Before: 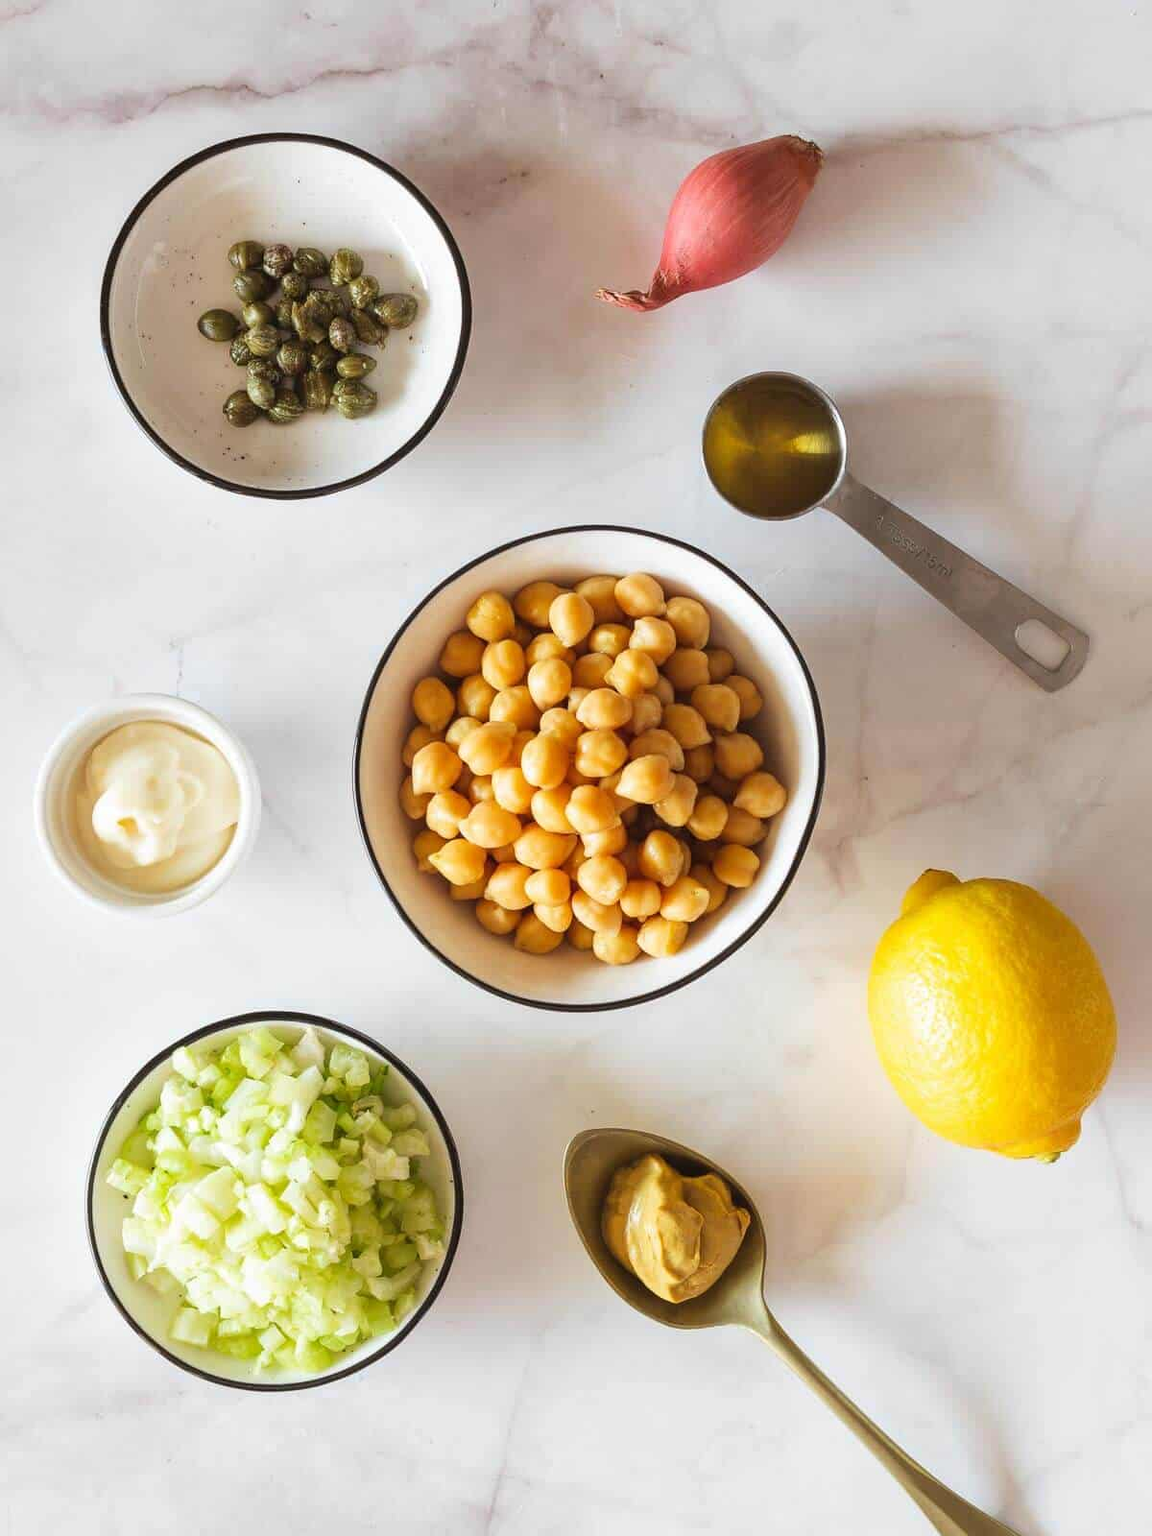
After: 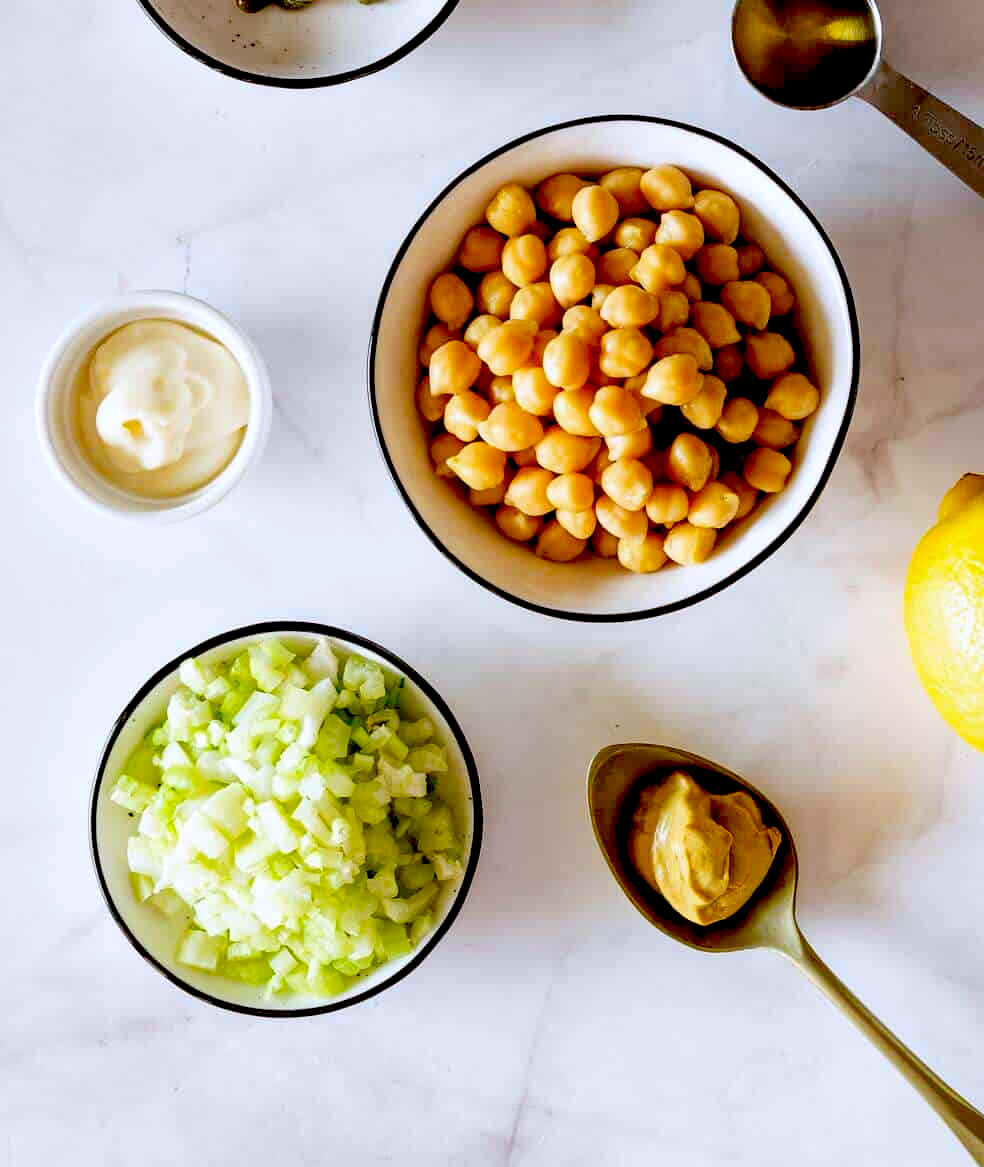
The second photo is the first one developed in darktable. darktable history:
crop: top 27.014%, right 17.978%
levels: mode automatic, levels [0.101, 0.578, 0.953]
exposure: black level correction 0.058, compensate exposure bias true, compensate highlight preservation false
color calibration: illuminant as shot in camera, x 0.358, y 0.373, temperature 4628.91 K
haze removal: compatibility mode true, adaptive false
